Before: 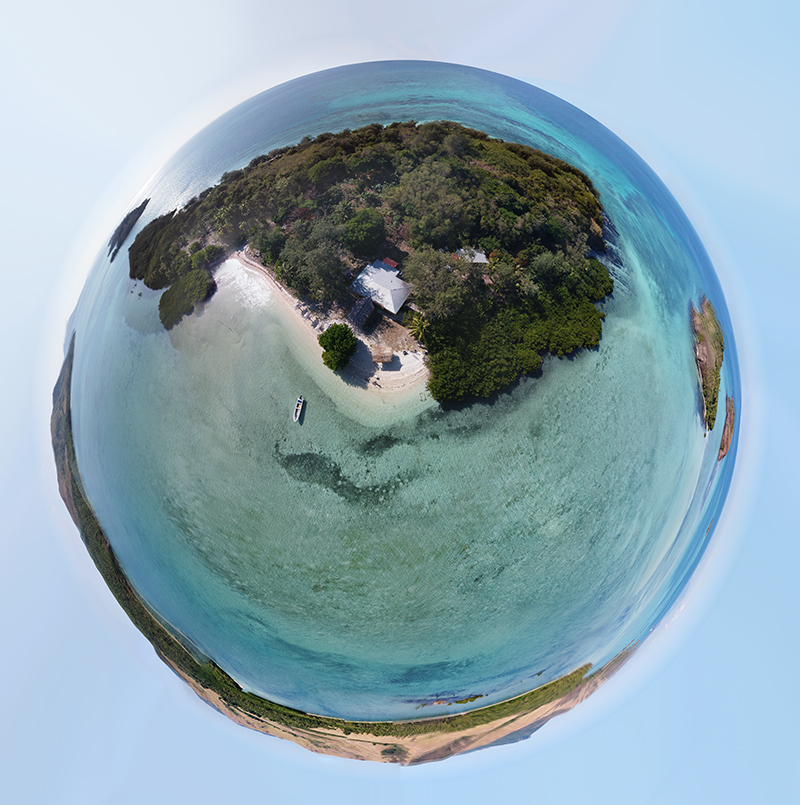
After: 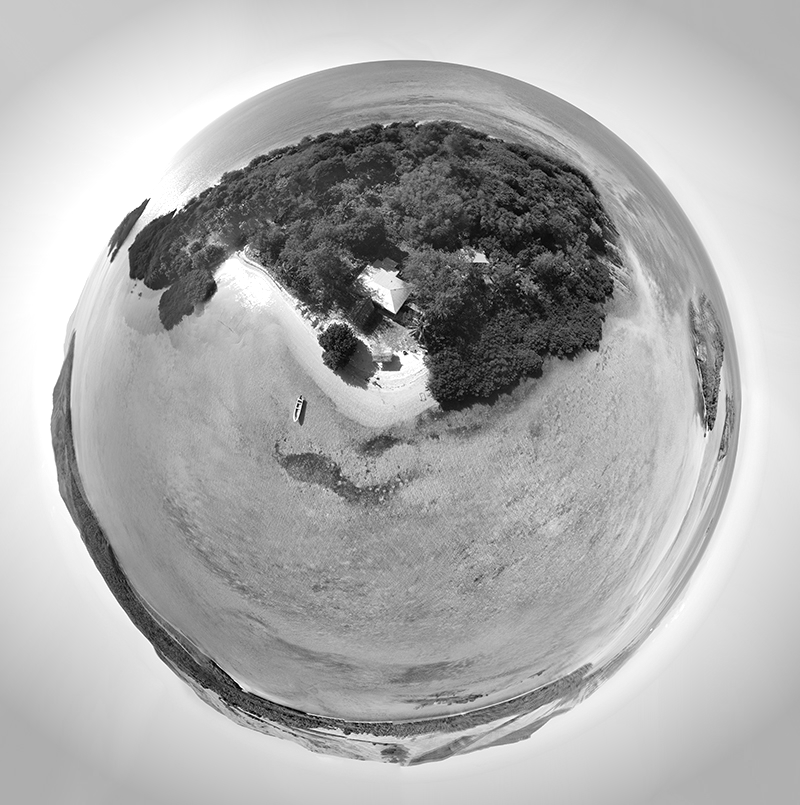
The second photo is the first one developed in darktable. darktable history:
exposure: black level correction 0.001, exposure 0.5 EV, compensate exposure bias true, compensate highlight preservation false
color correction: highlights a* 2.72, highlights b* 22.8
vignetting: fall-off start 88.53%, fall-off radius 44.2%, saturation 0.376, width/height ratio 1.161
monochrome: on, module defaults
